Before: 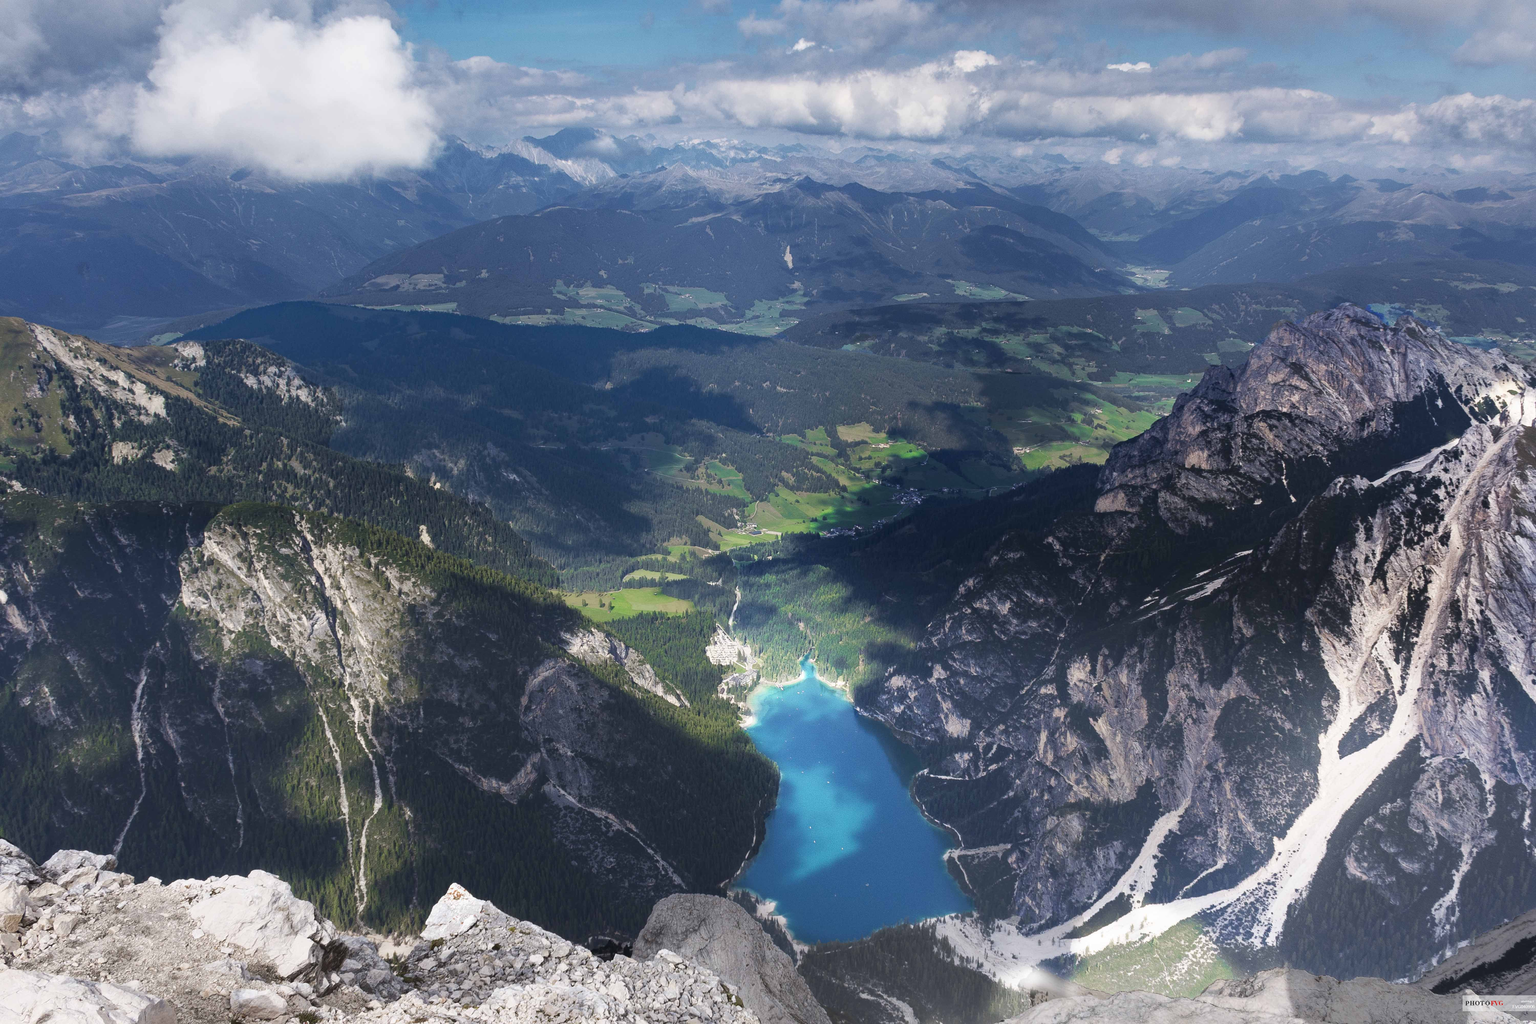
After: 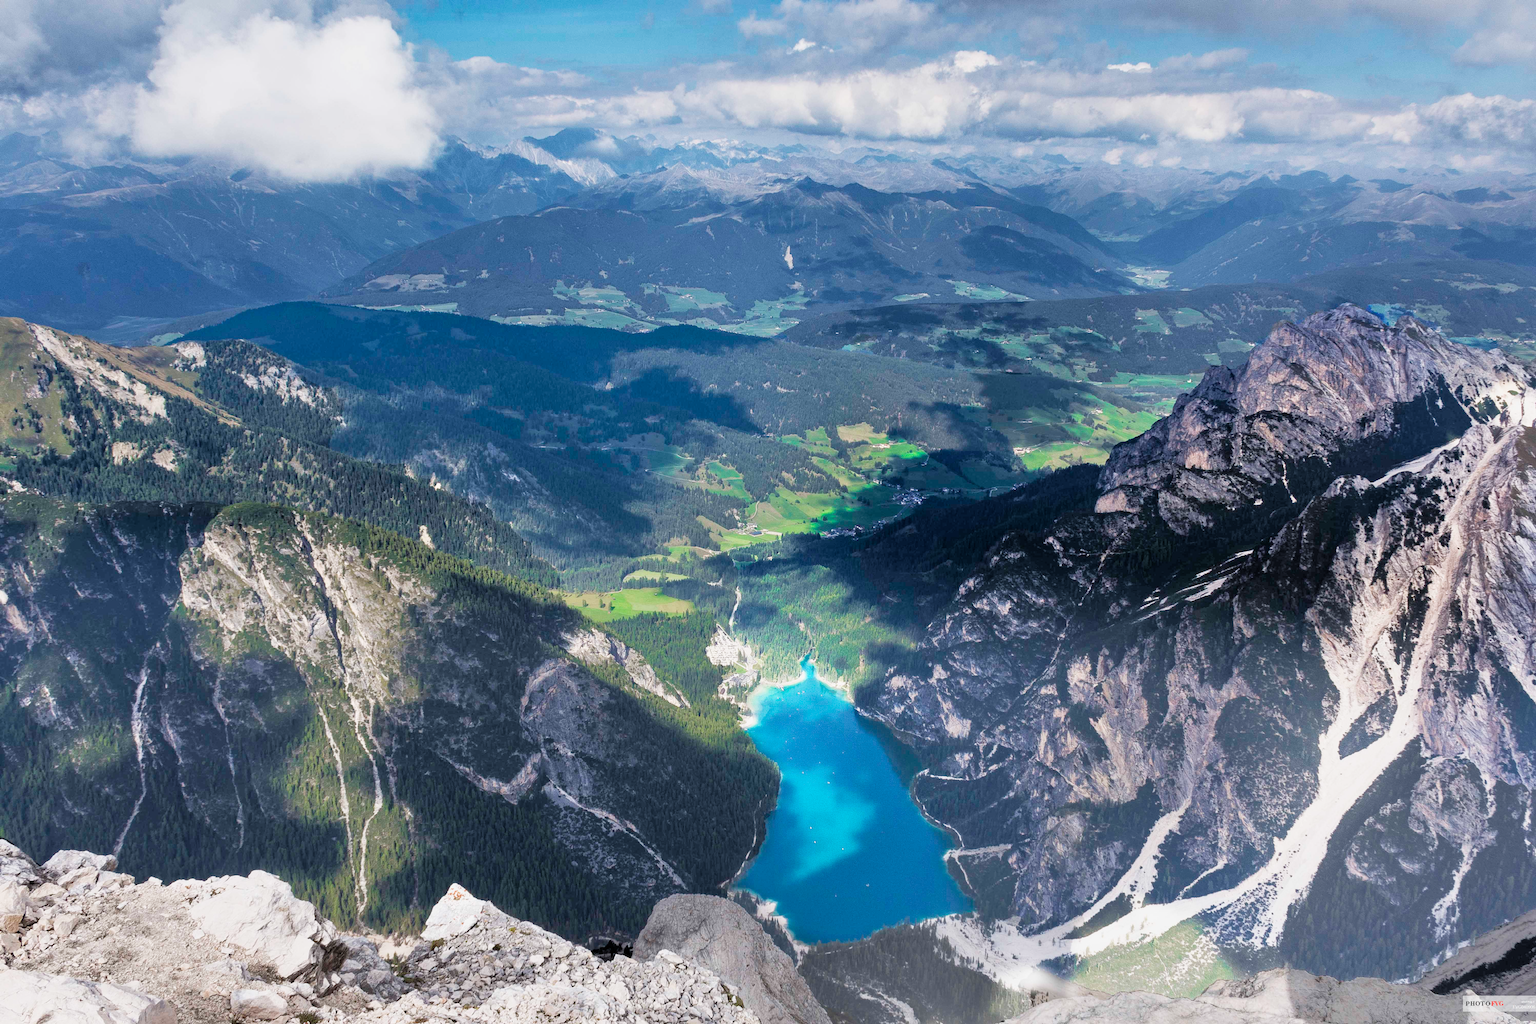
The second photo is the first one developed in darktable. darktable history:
tone equalizer: -7 EV 0.156 EV, -6 EV 0.602 EV, -5 EV 1.15 EV, -4 EV 1.32 EV, -3 EV 1.12 EV, -2 EV 0.6 EV, -1 EV 0.166 EV, smoothing 1
filmic rgb: black relative exposure -5.07 EV, white relative exposure 3.19 EV, hardness 3.48, contrast 1.203, highlights saturation mix -49.27%
exposure: exposure 0.174 EV, compensate highlight preservation false
